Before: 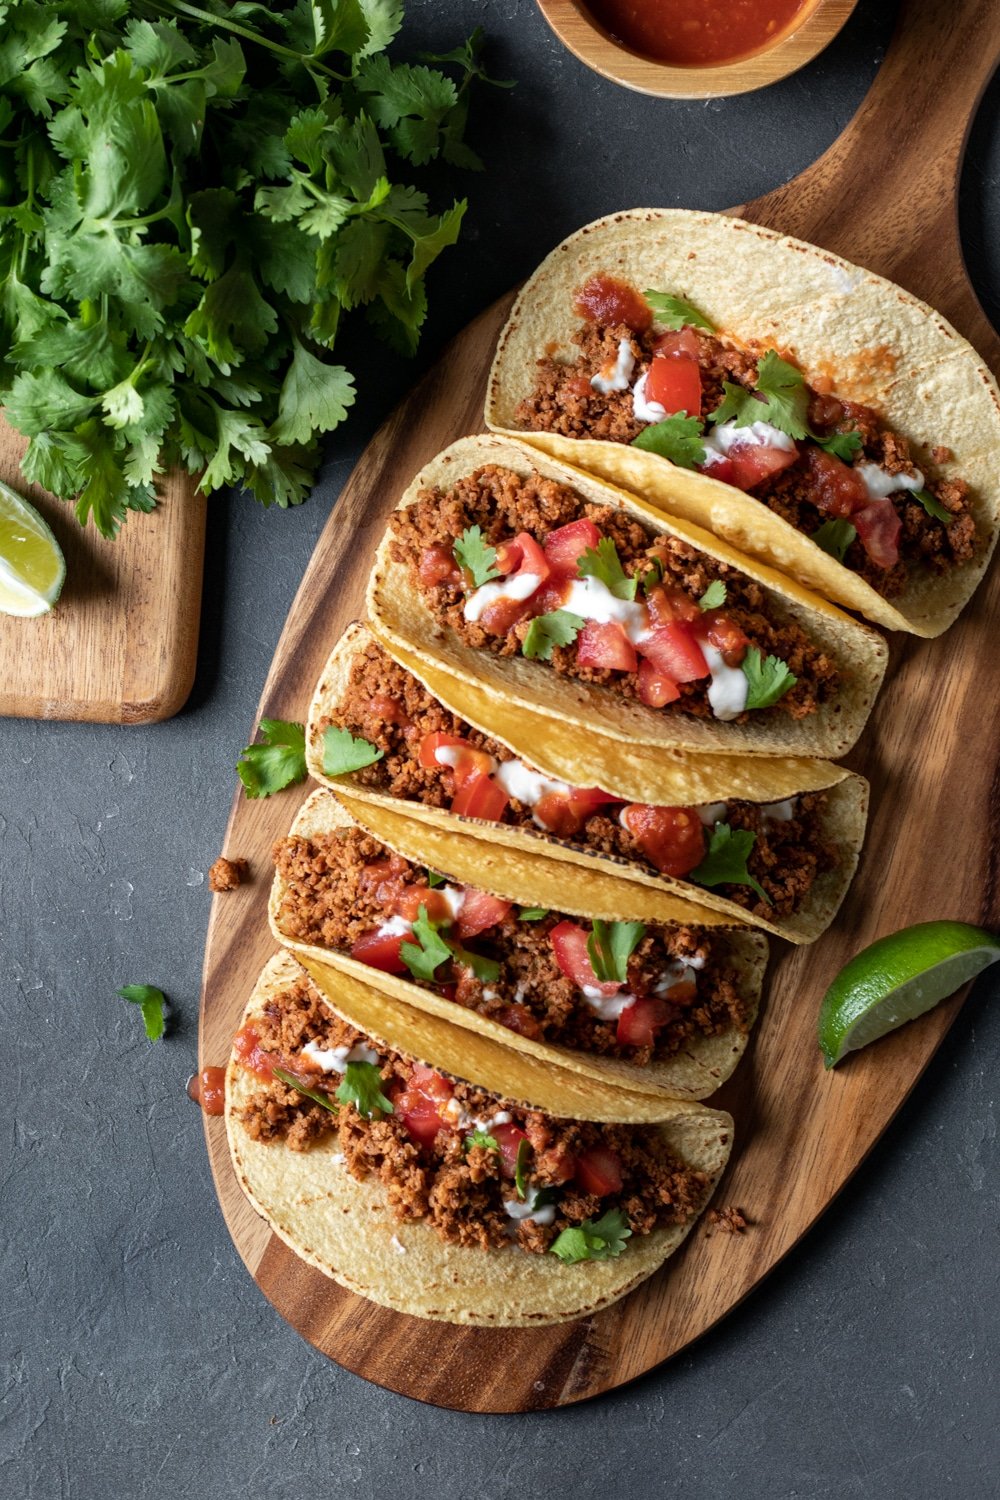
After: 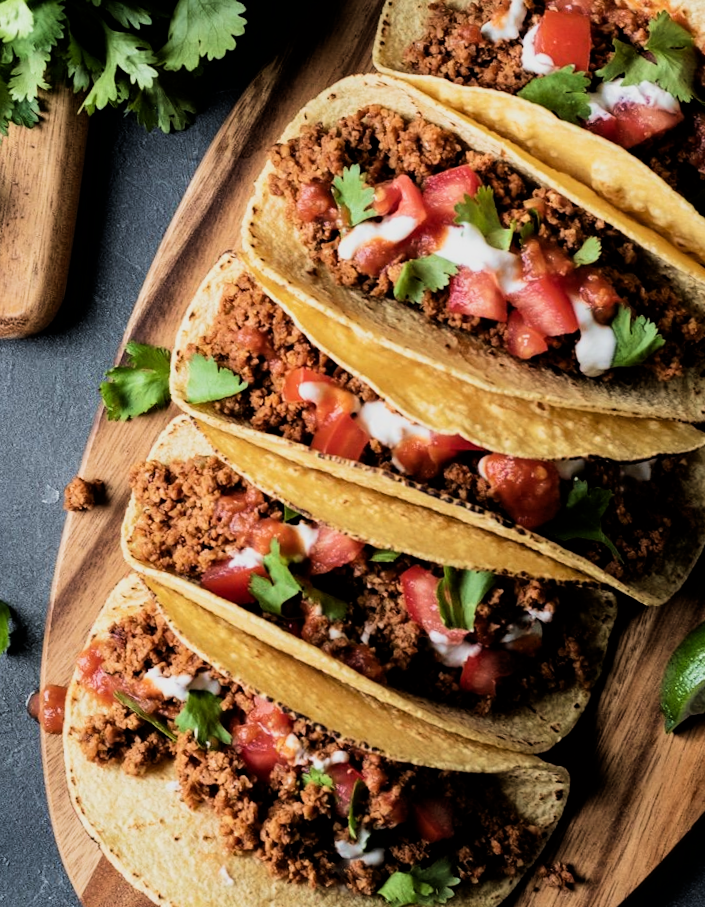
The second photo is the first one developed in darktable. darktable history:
velvia: on, module defaults
crop and rotate: angle -4.16°, left 9.797%, top 21.3%, right 12.204%, bottom 11.782%
filmic rgb: black relative exposure -5.14 EV, white relative exposure 3.98 EV, threshold 5.95 EV, hardness 2.89, contrast 1.411, highlights saturation mix -28.81%, enable highlight reconstruction true
